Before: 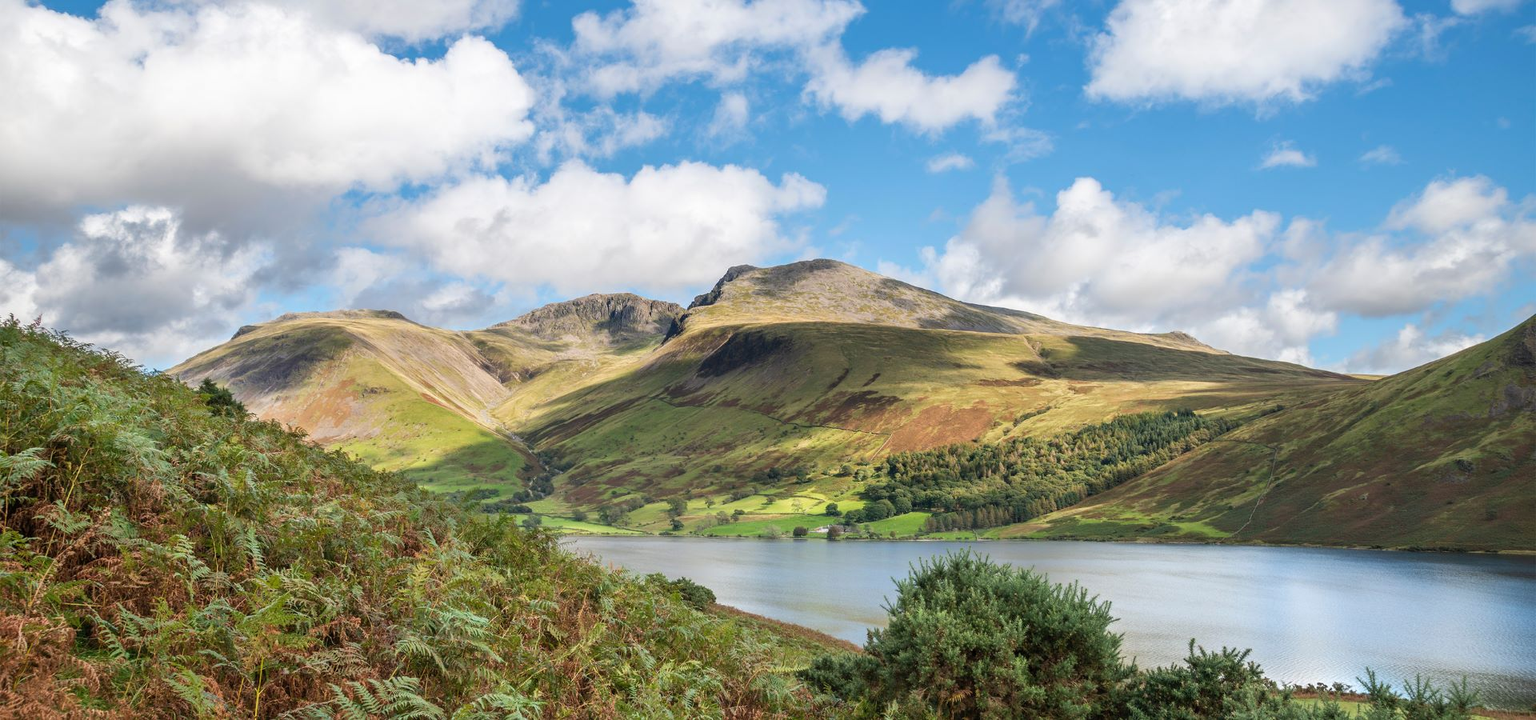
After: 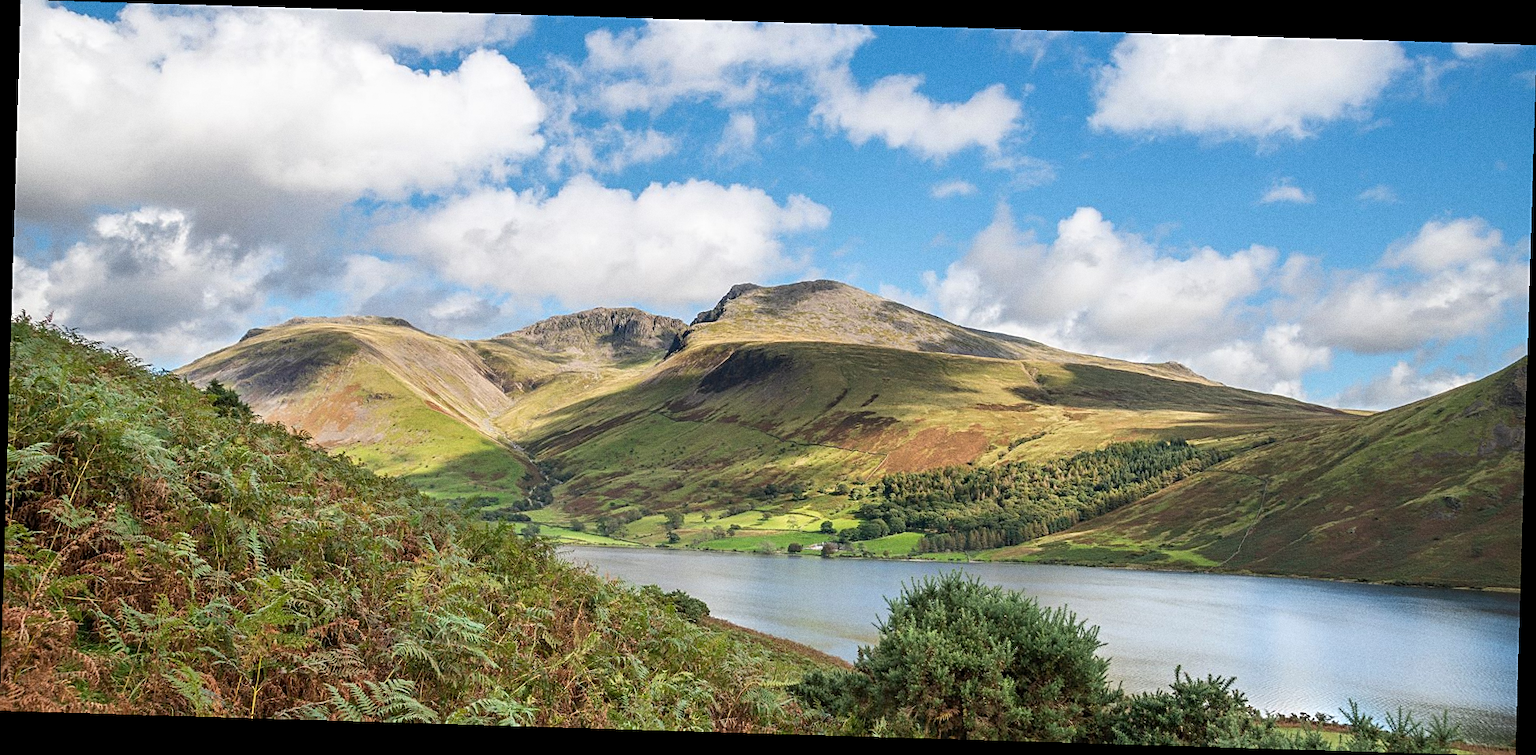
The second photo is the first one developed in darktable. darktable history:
rotate and perspective: rotation 1.72°, automatic cropping off
grain: strength 26%
sharpen: on, module defaults
